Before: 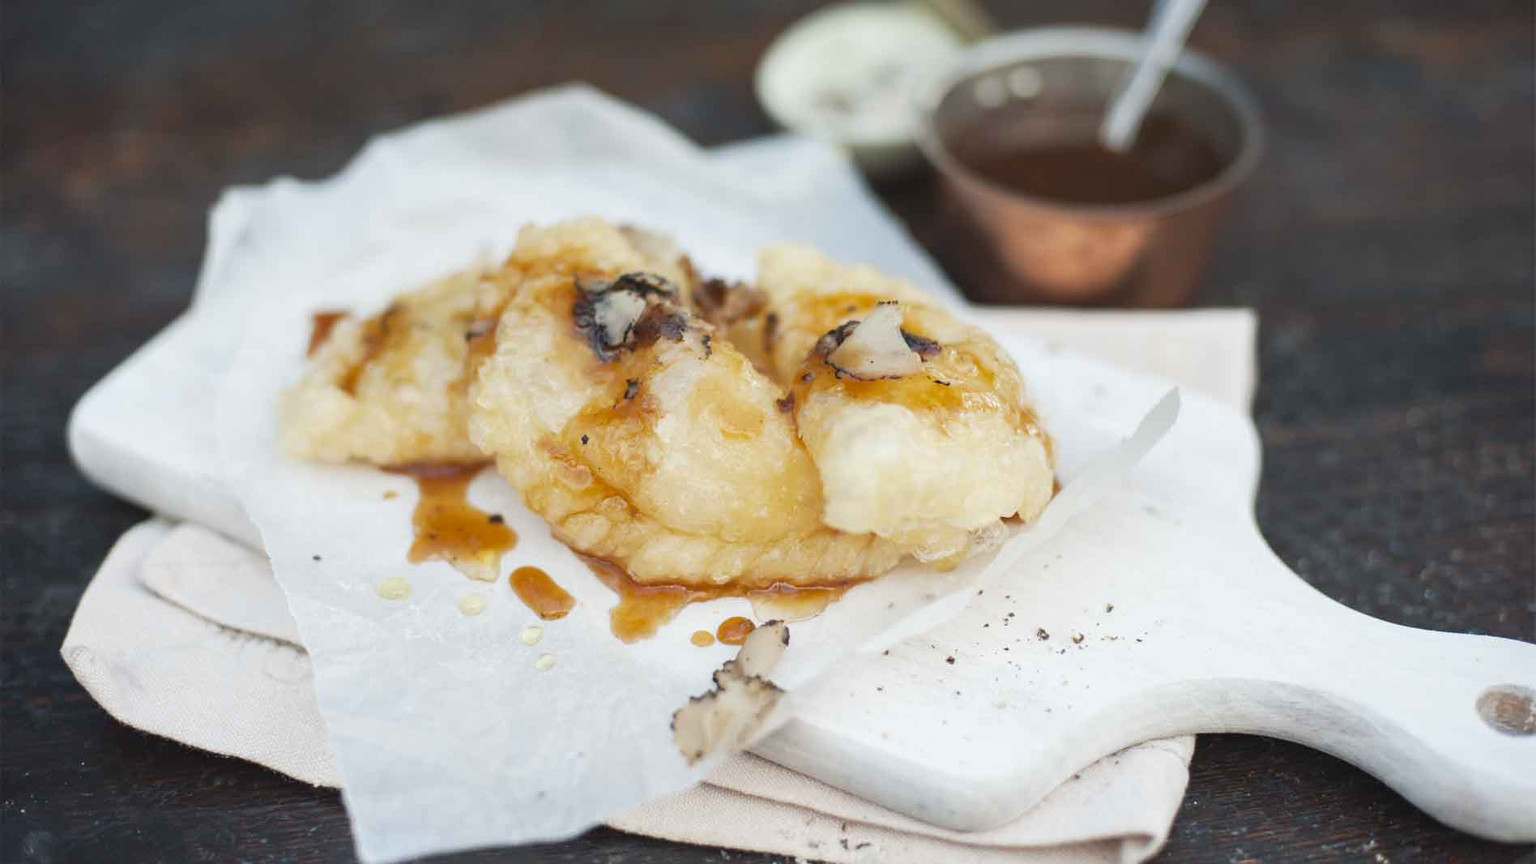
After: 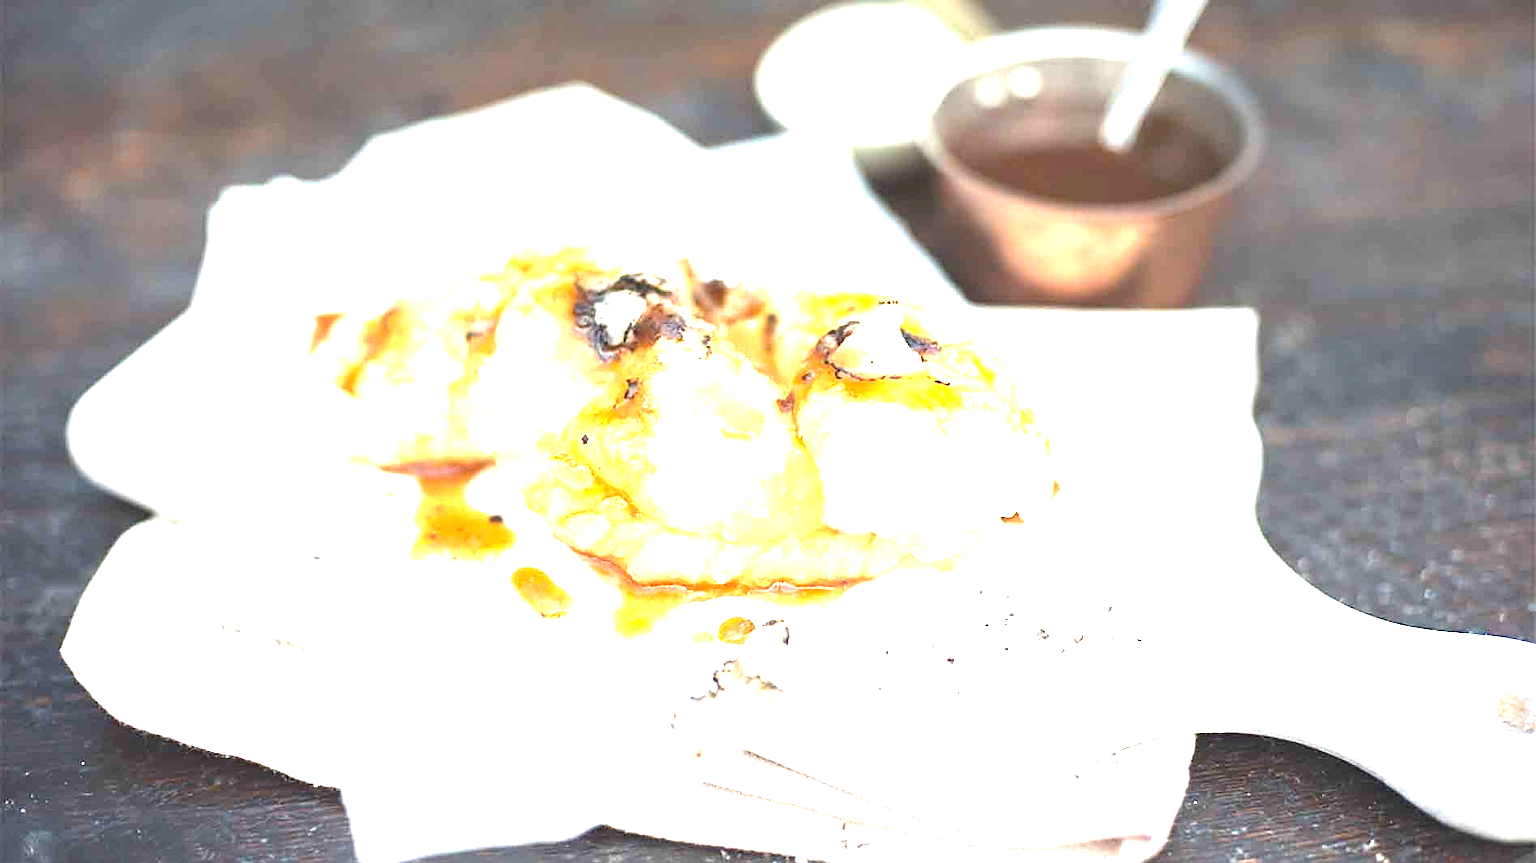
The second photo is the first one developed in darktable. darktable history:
sharpen: on, module defaults
exposure: black level correction 0, exposure 2.088 EV, compensate exposure bias true, compensate highlight preservation false
